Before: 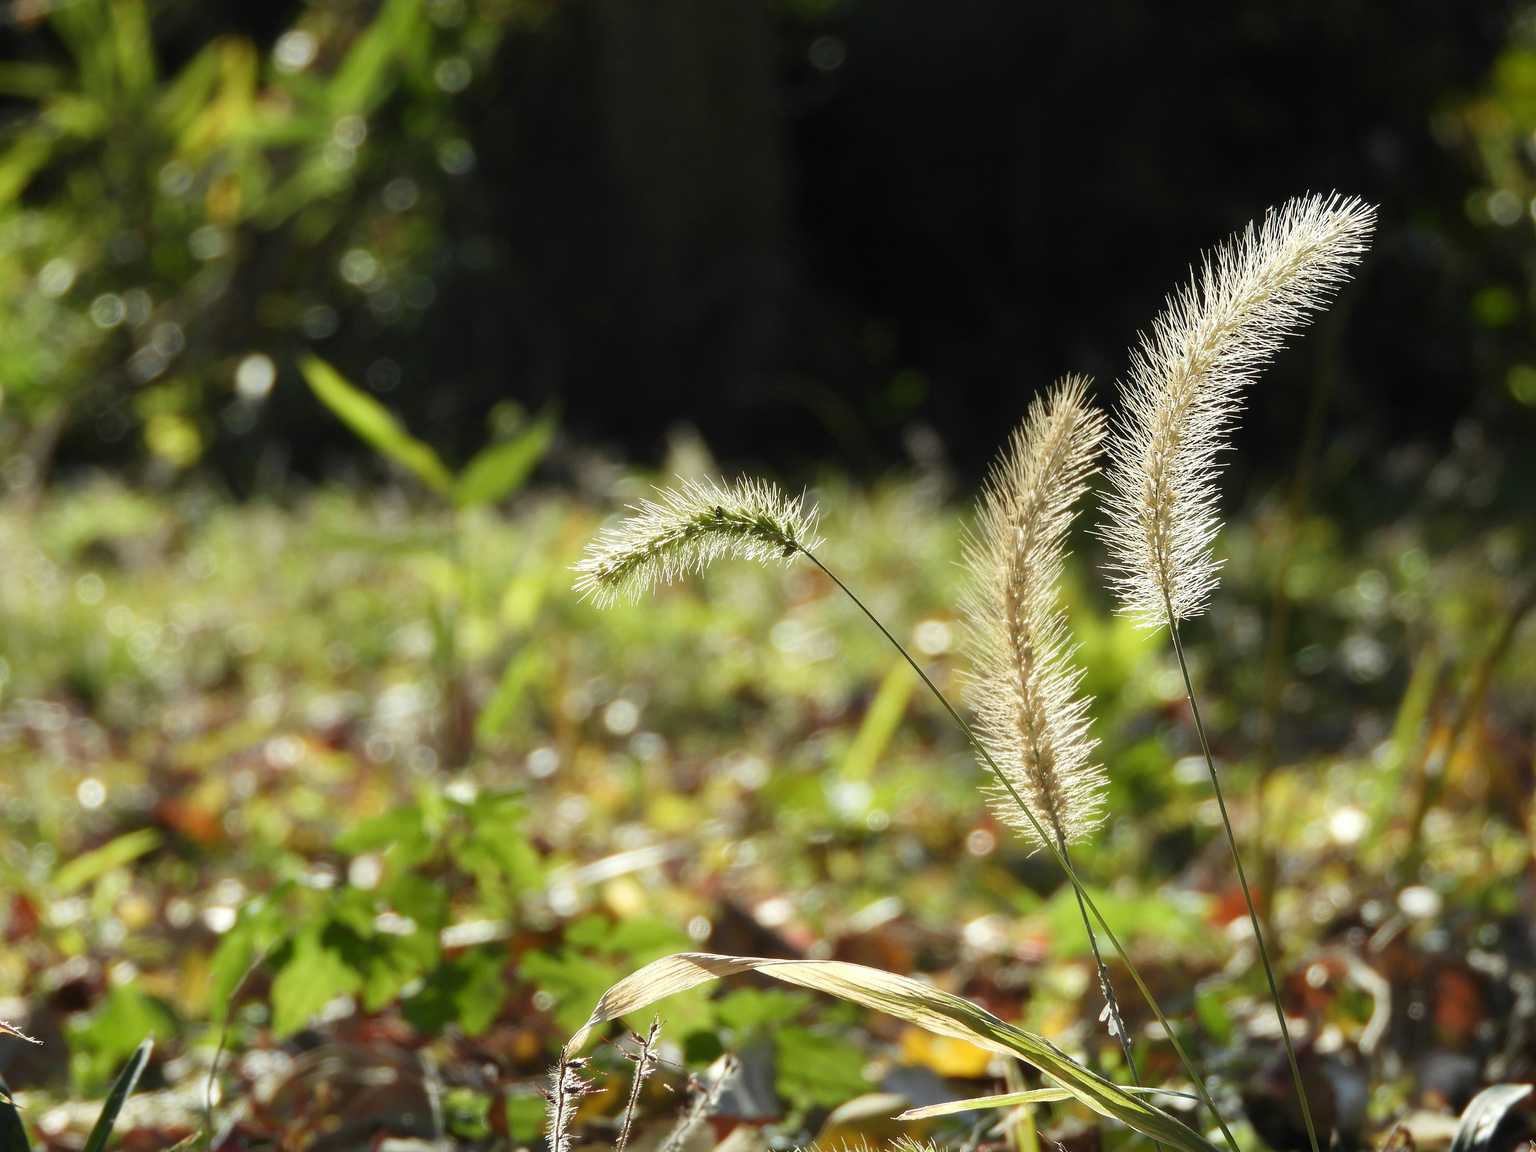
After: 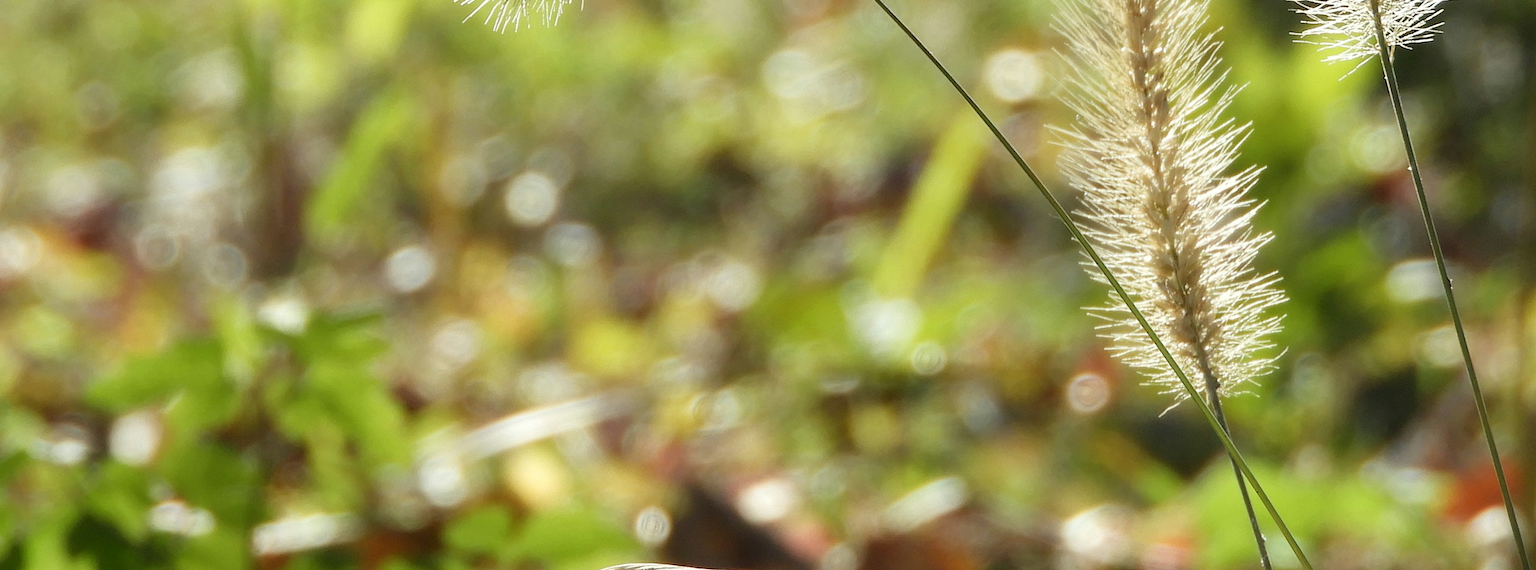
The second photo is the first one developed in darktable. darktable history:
crop: left 18.102%, top 51.12%, right 17.285%, bottom 16.86%
